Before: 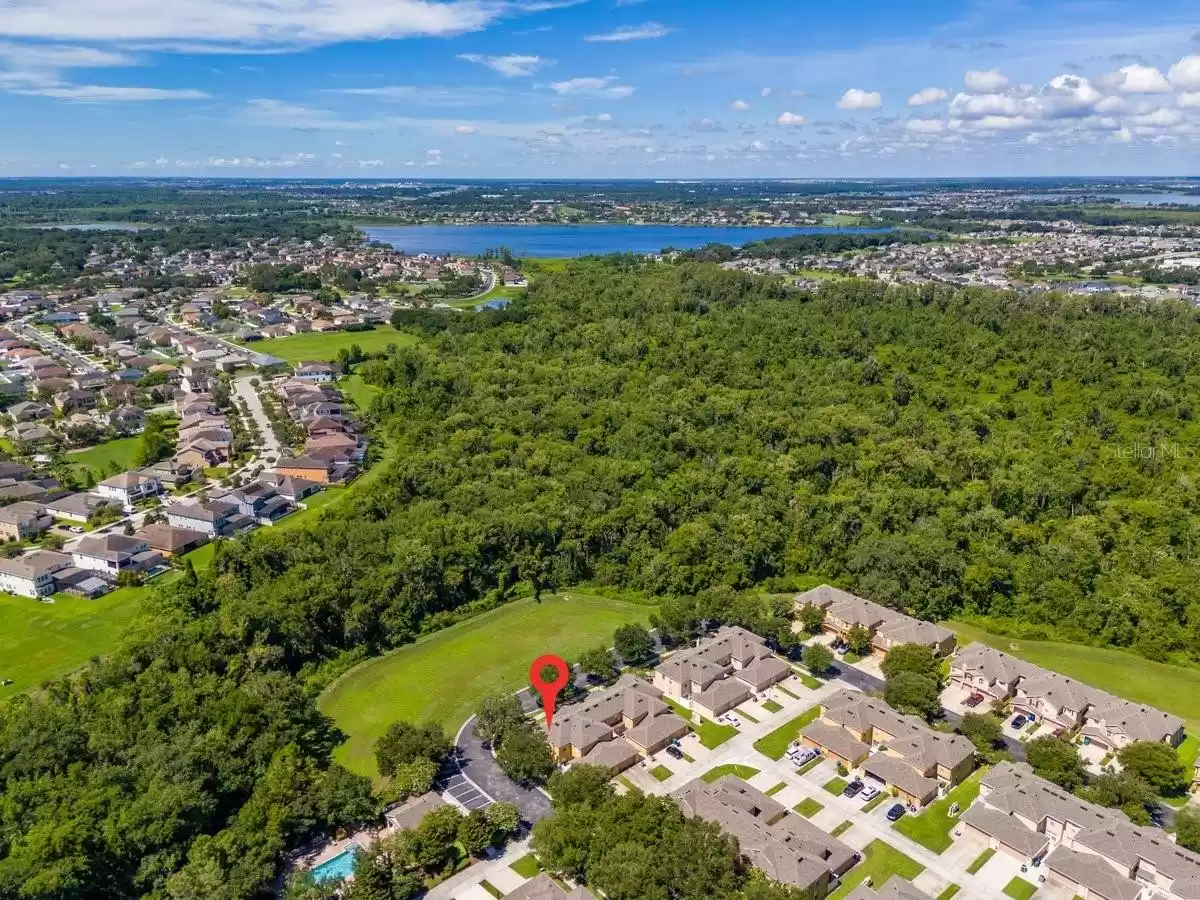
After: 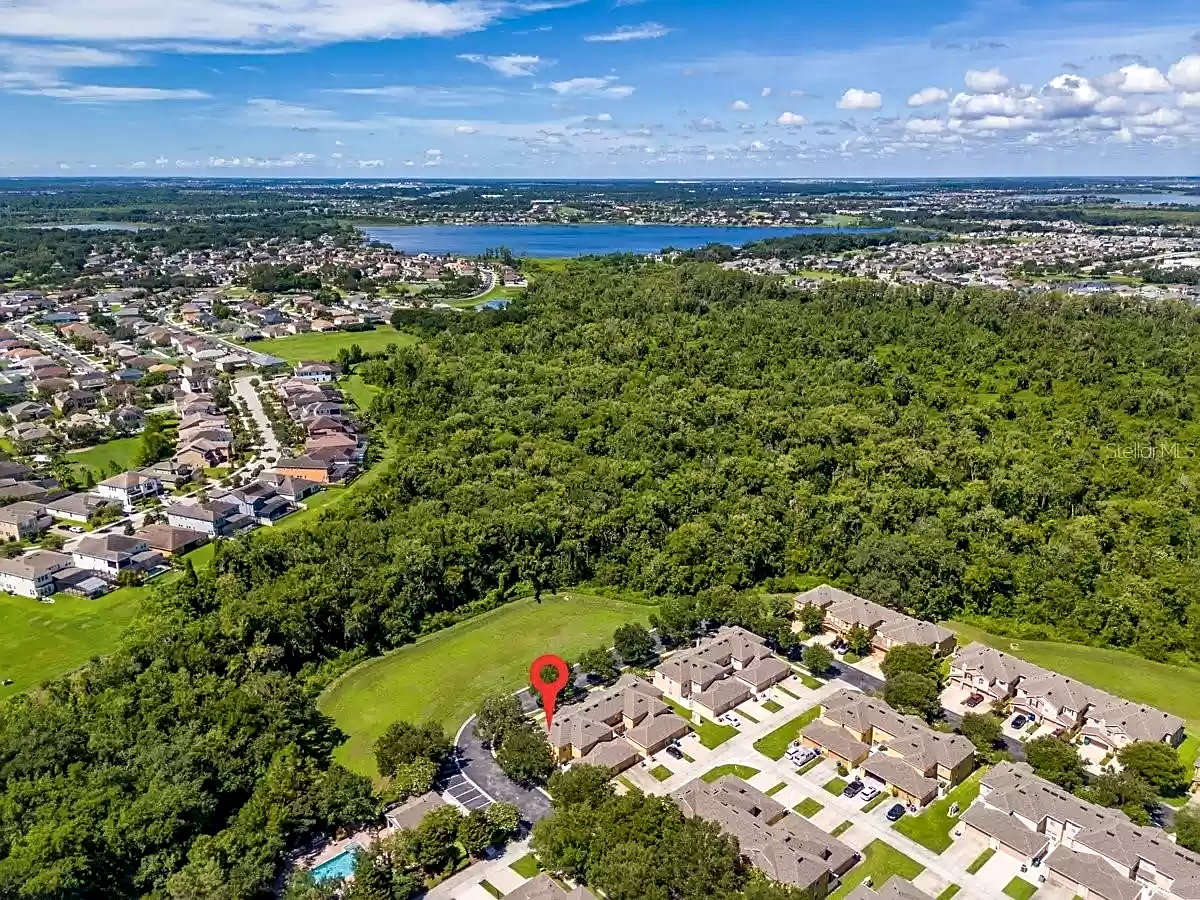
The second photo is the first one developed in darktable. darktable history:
sharpen: on, module defaults
local contrast: mode bilateral grid, contrast 19, coarseness 99, detail 150%, midtone range 0.2
